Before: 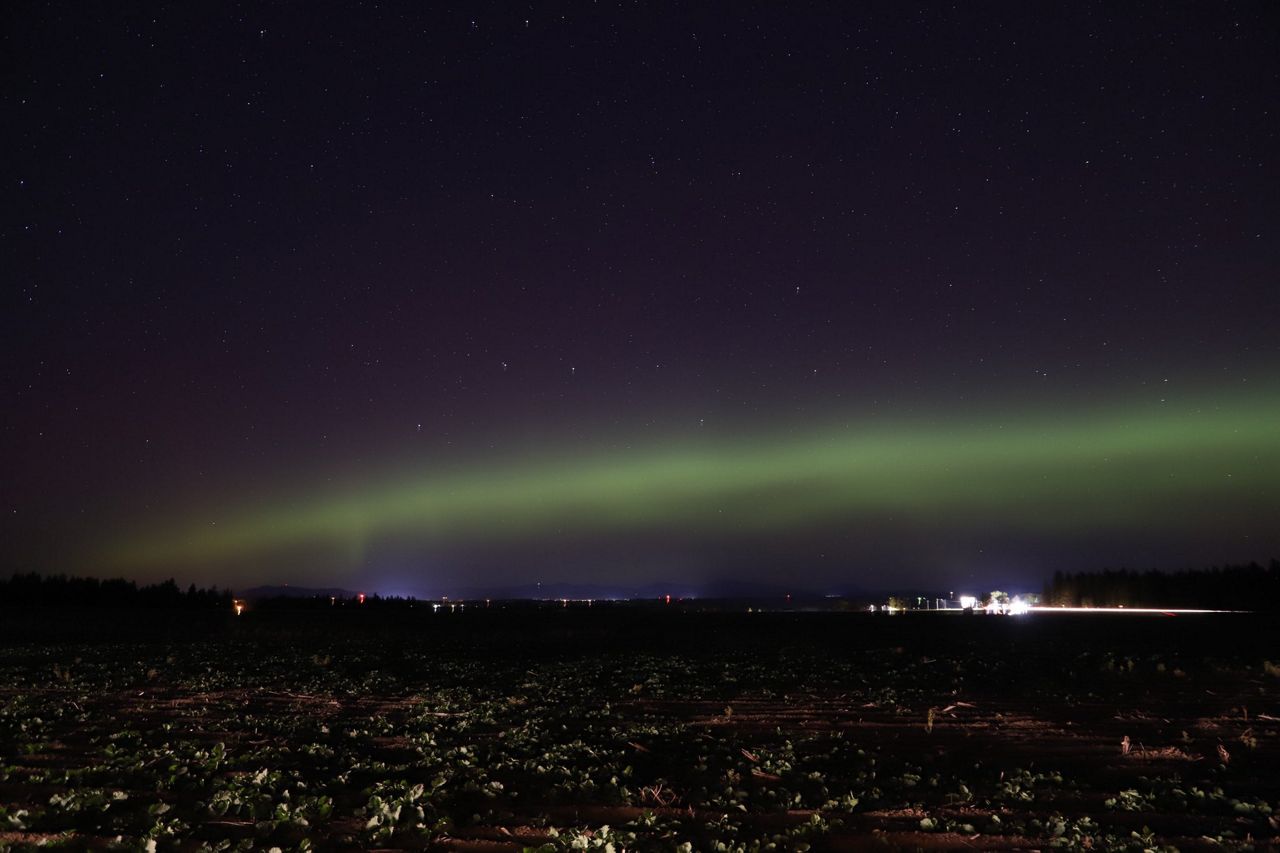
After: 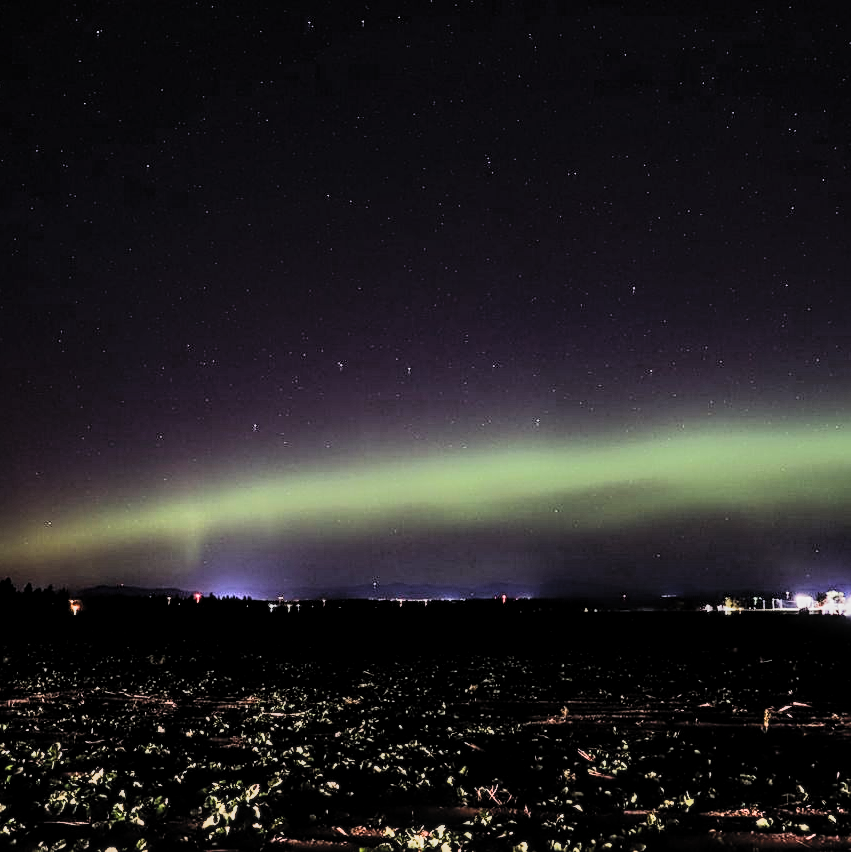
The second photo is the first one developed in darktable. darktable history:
crop and rotate: left 12.837%, right 20.641%
local contrast: detail 130%
haze removal: compatibility mode true, adaptive false
shadows and highlights: soften with gaussian
sharpen: on, module defaults
filmic rgb: black relative exposure -7.65 EV, white relative exposure 4.56 EV, hardness 3.61, color science v5 (2021), contrast in shadows safe, contrast in highlights safe
tone equalizer: -8 EV -0.767 EV, -7 EV -0.702 EV, -6 EV -0.627 EV, -5 EV -0.409 EV, -3 EV 0.375 EV, -2 EV 0.6 EV, -1 EV 0.7 EV, +0 EV 0.78 EV
